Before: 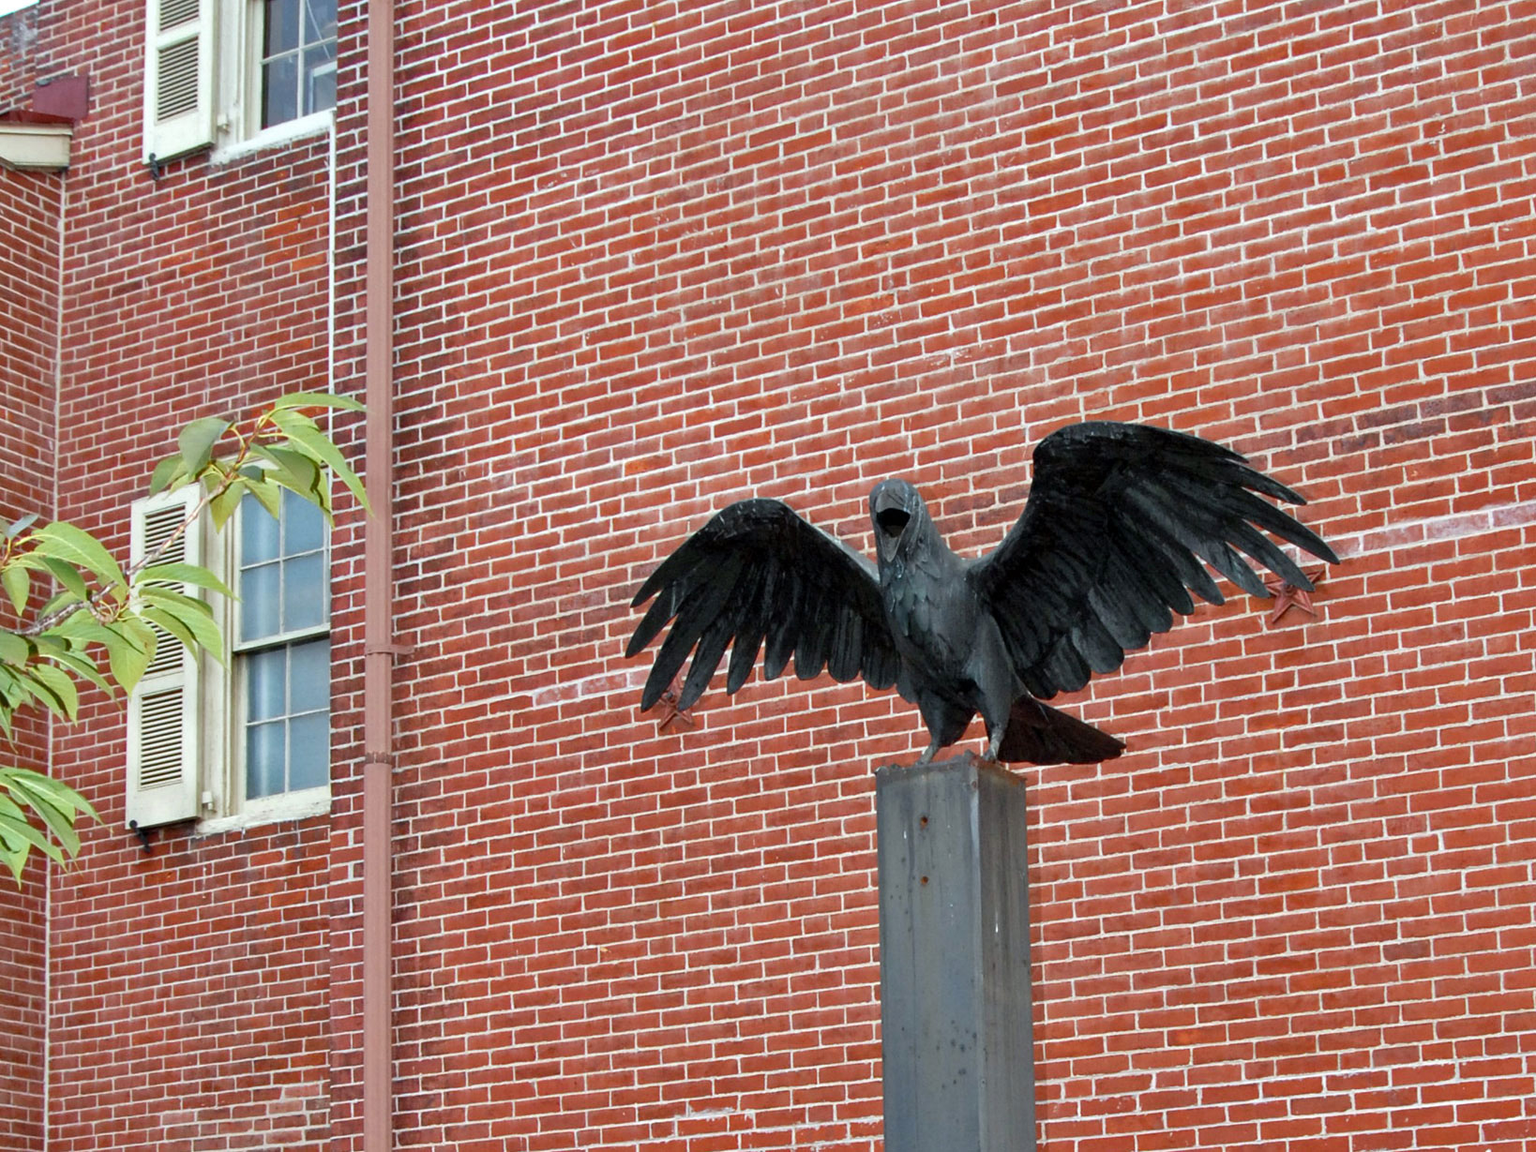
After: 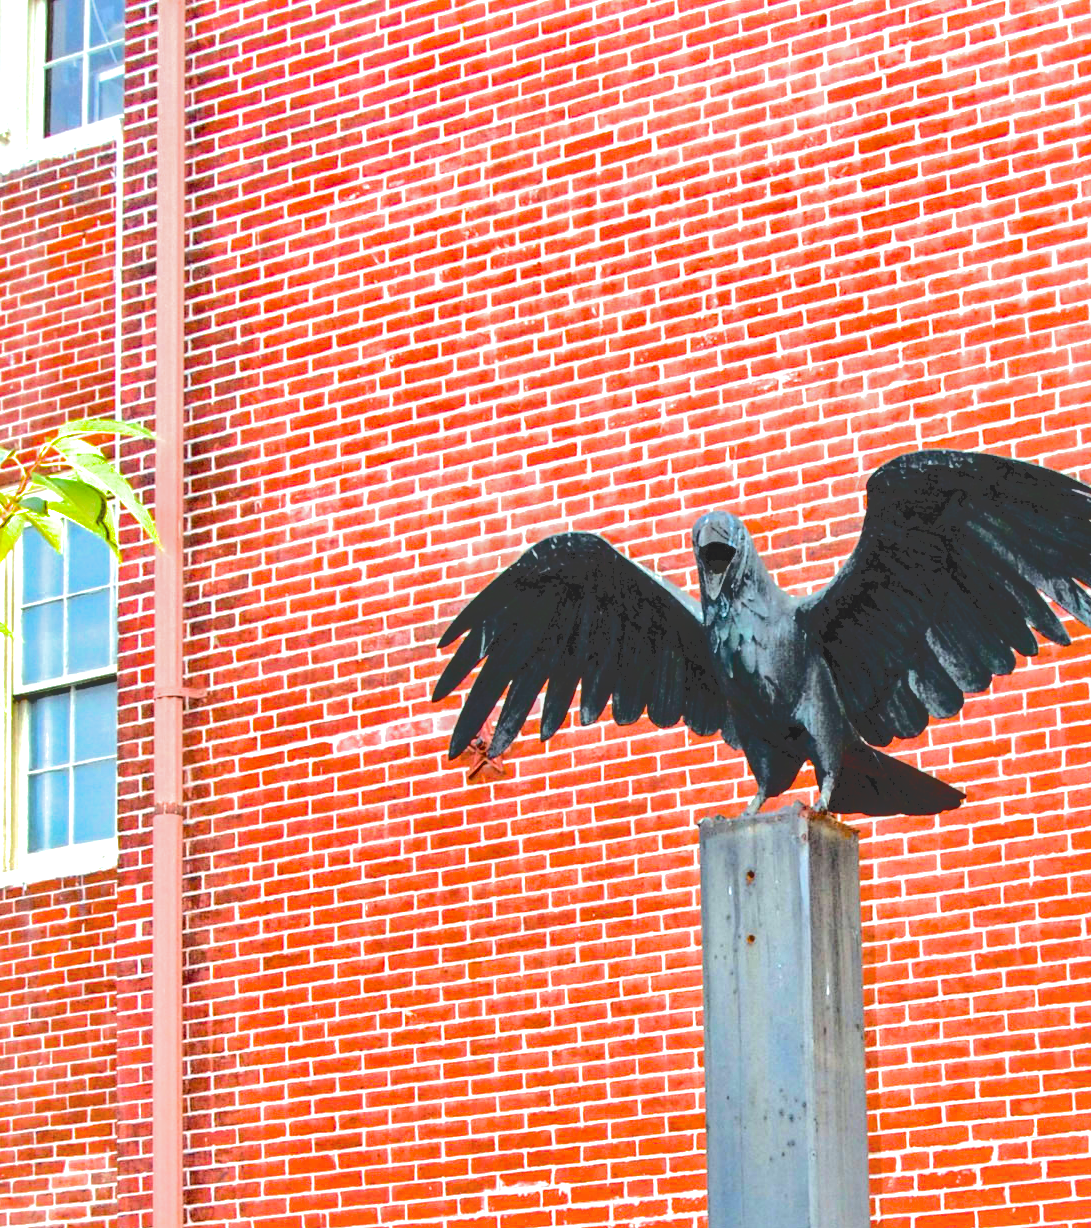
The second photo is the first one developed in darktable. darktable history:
shadows and highlights: on, module defaults
exposure: compensate exposure bias true, compensate highlight preservation false
crop and rotate: left 14.404%, right 18.944%
local contrast: detail 130%
filmic rgb: black relative exposure -7.65 EV, white relative exposure 4.56 EV, hardness 3.61, color science v6 (2022)
color balance rgb: linear chroma grading › global chroma 1.191%, linear chroma grading › mid-tones -1.402%, perceptual saturation grading › global saturation 36.5%, perceptual saturation grading › shadows 35.702%, perceptual brilliance grading › global brilliance 30.59%, perceptual brilliance grading › highlights 50.343%, perceptual brilliance grading › mid-tones 49.266%, perceptual brilliance grading › shadows -21.575%
tone equalizer: mask exposure compensation -0.501 EV
tone curve: curves: ch0 [(0, 0) (0.003, 0.169) (0.011, 0.169) (0.025, 0.169) (0.044, 0.173) (0.069, 0.178) (0.1, 0.183) (0.136, 0.185) (0.177, 0.197) (0.224, 0.227) (0.277, 0.292) (0.335, 0.391) (0.399, 0.491) (0.468, 0.592) (0.543, 0.672) (0.623, 0.734) (0.709, 0.785) (0.801, 0.844) (0.898, 0.893) (1, 1)], color space Lab, independent channels, preserve colors none
